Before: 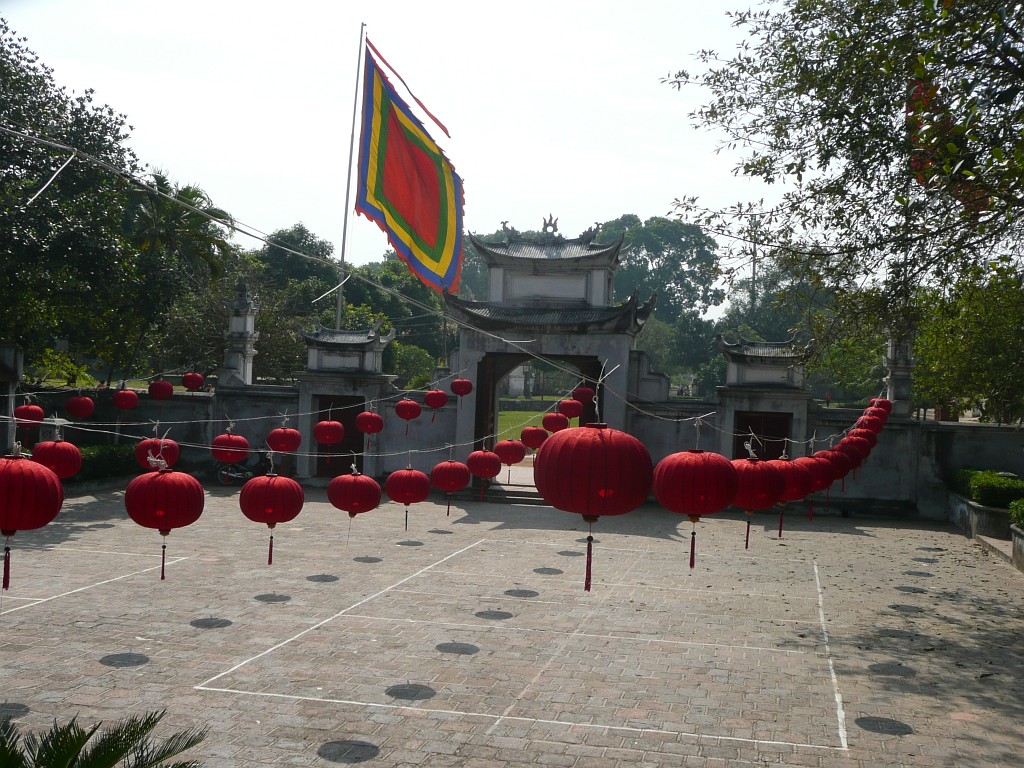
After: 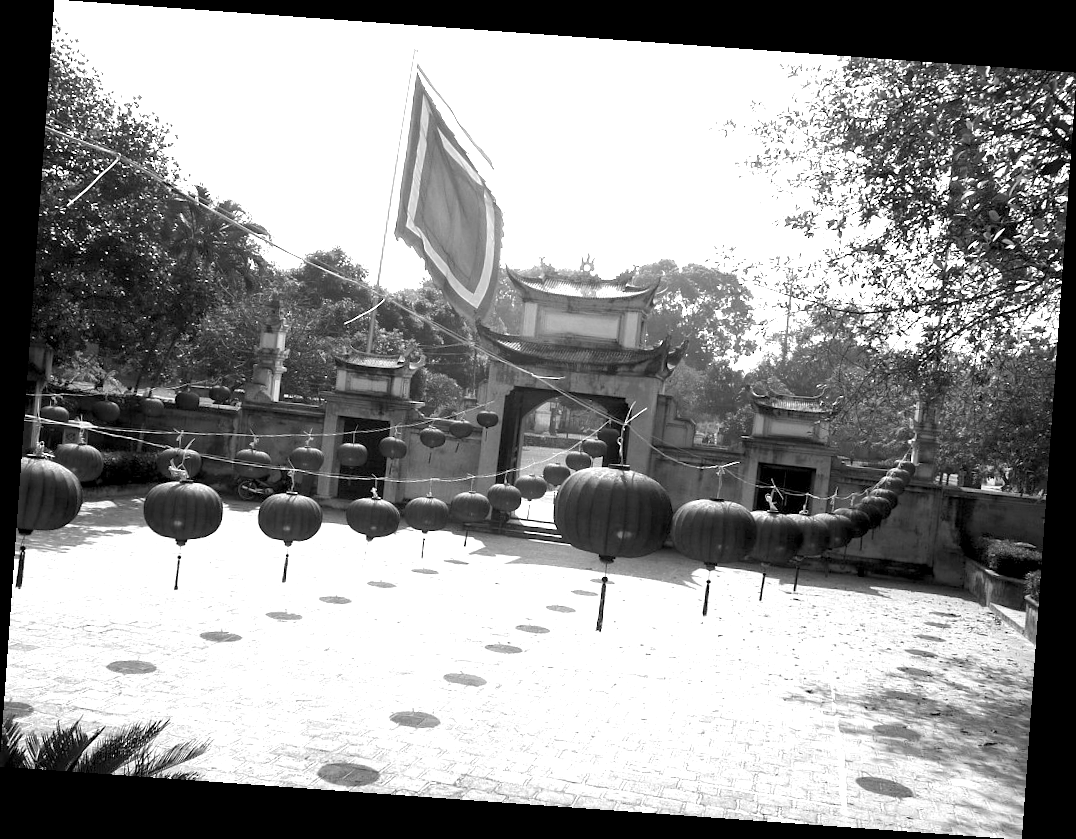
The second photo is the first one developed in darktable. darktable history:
exposure: black level correction 0.005, exposure 2.084 EV, compensate highlight preservation false
rotate and perspective: rotation 4.1°, automatic cropping off
color correction: highlights a* -15.58, highlights b* 40, shadows a* -40, shadows b* -26.18
monochrome: a 26.22, b 42.67, size 0.8
